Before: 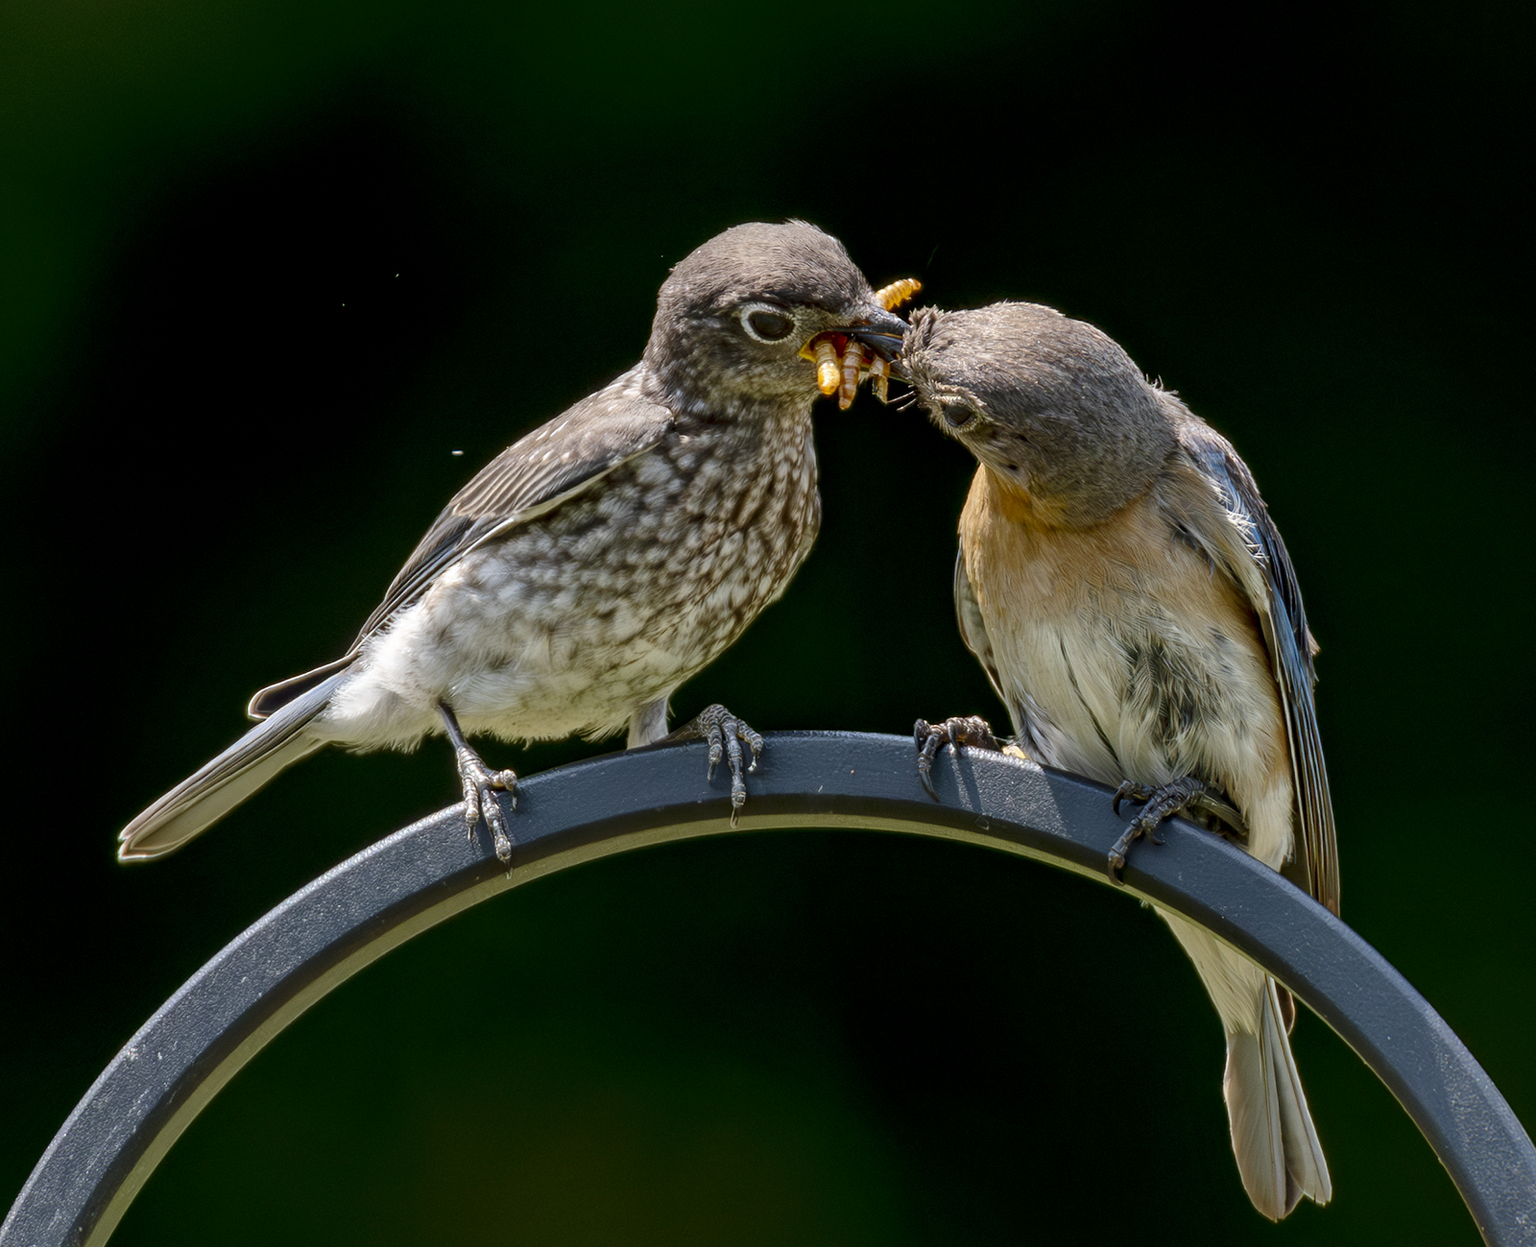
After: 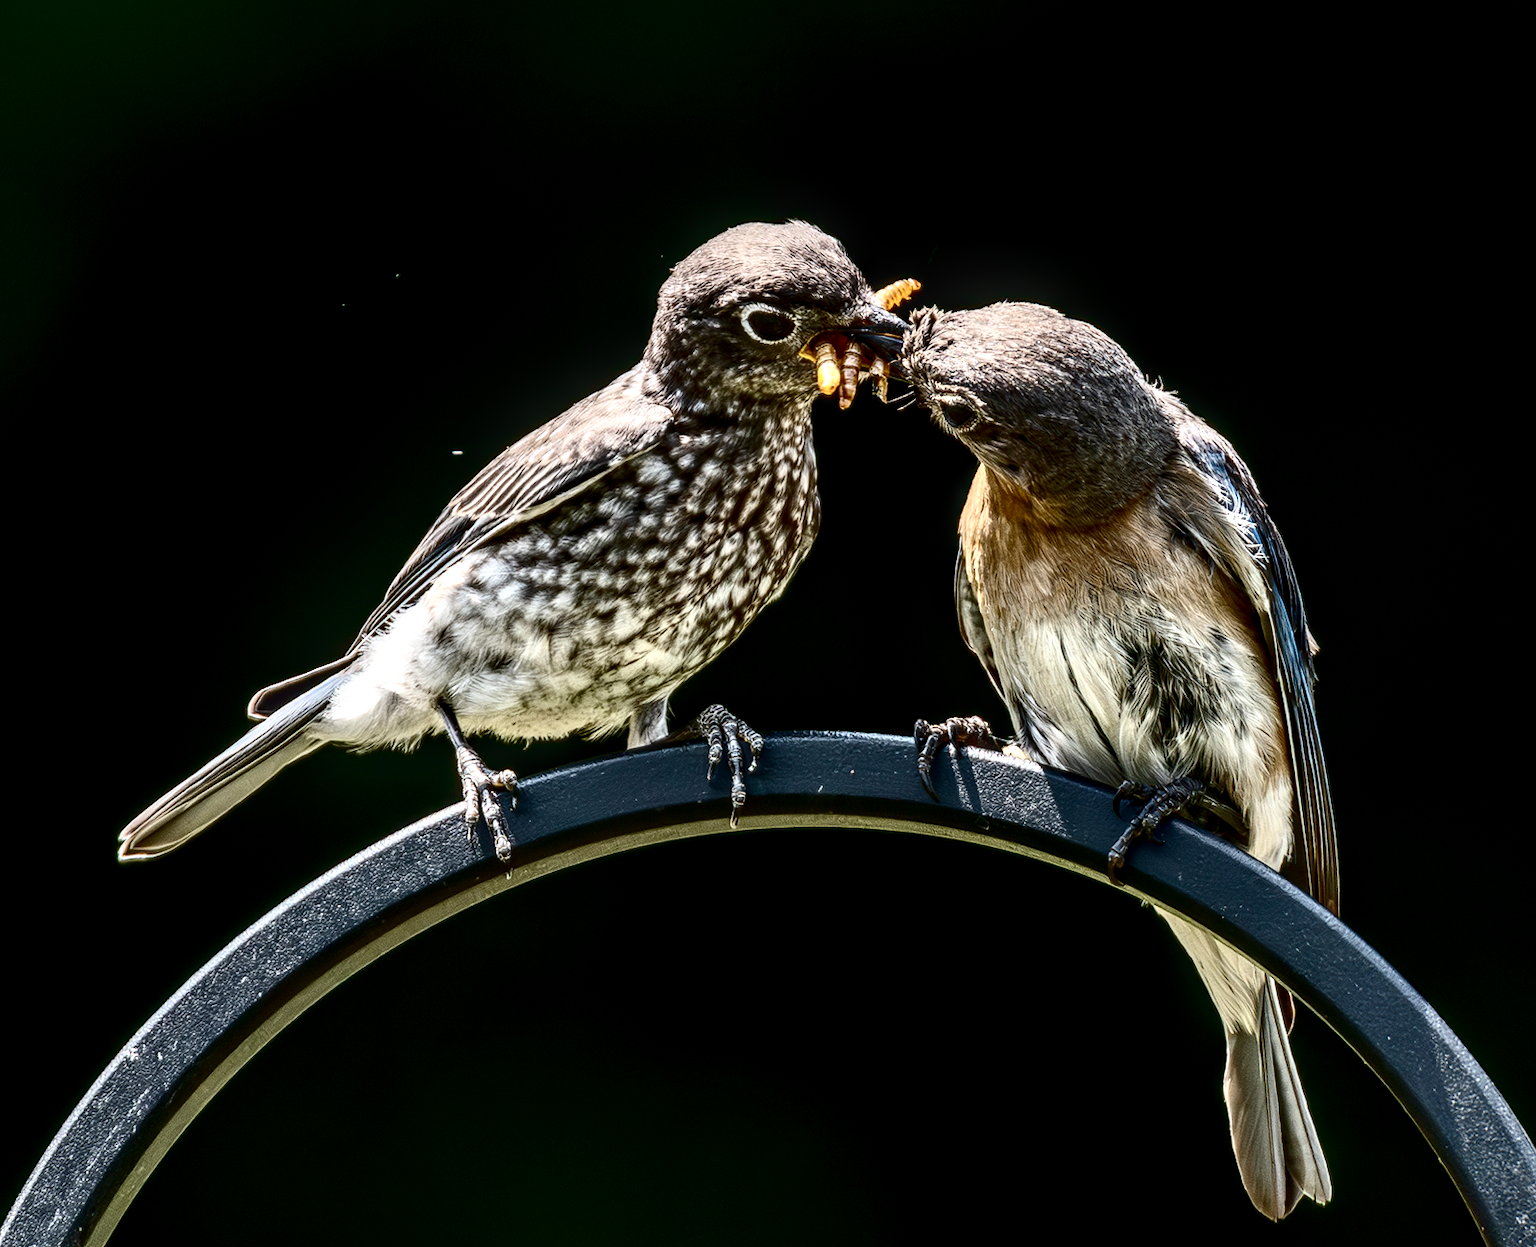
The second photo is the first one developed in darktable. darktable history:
local contrast: detail 160%
contrast brightness saturation: contrast 0.481, saturation -0.103
